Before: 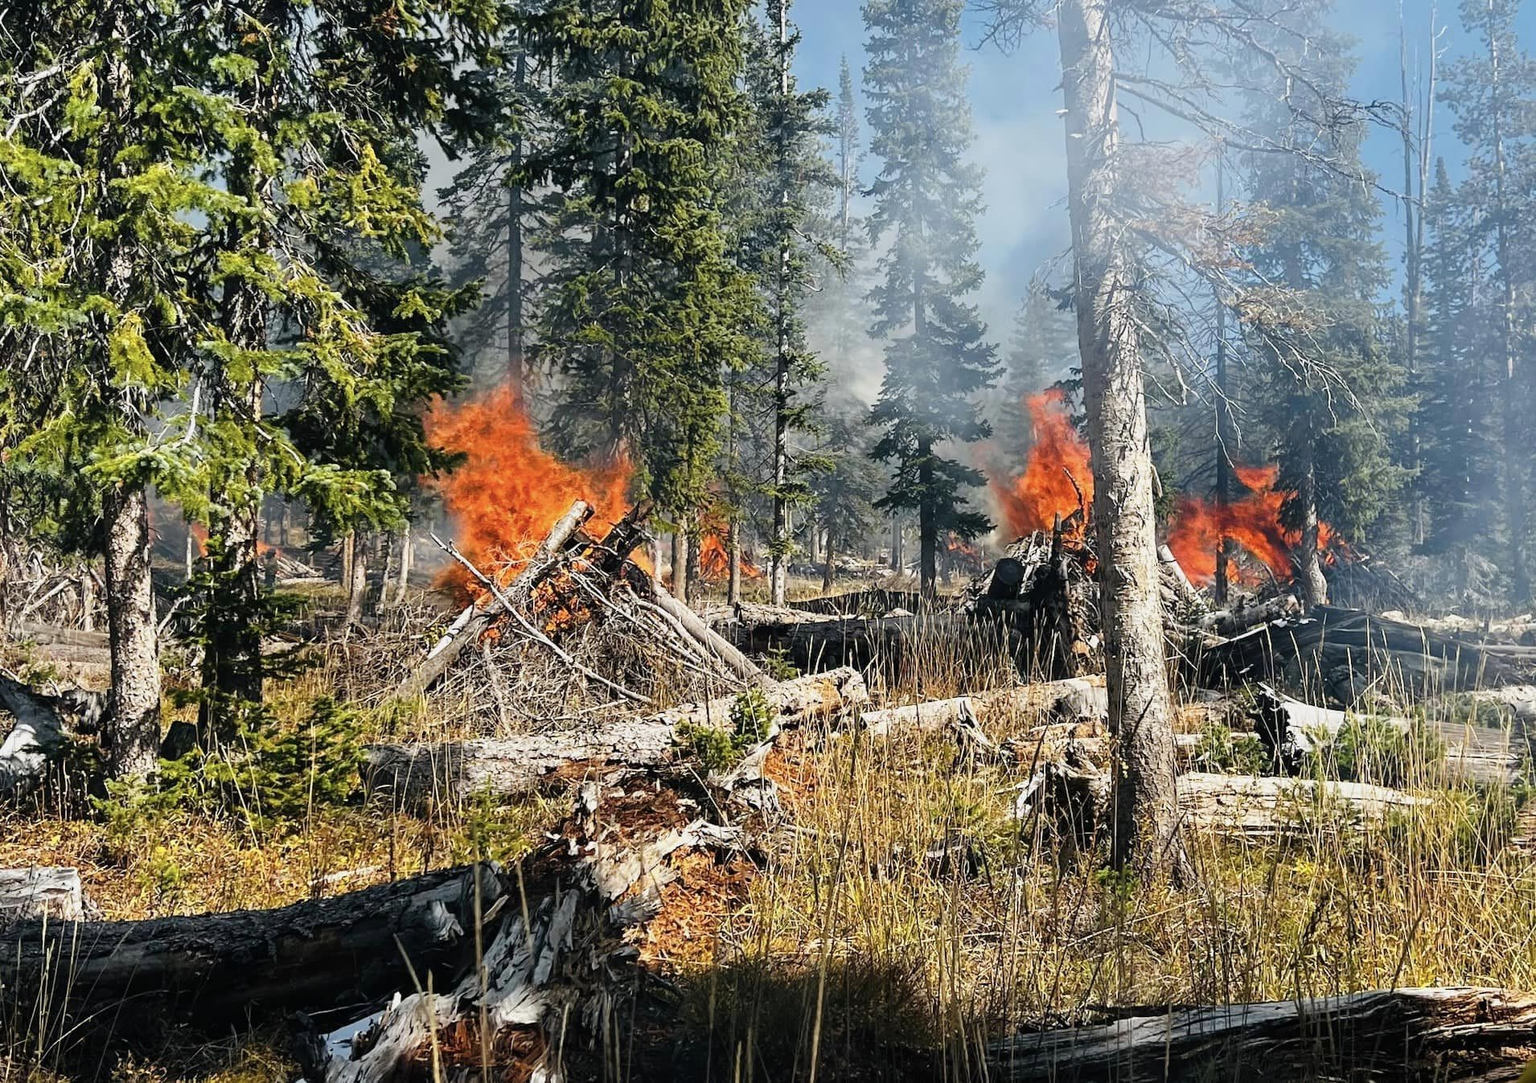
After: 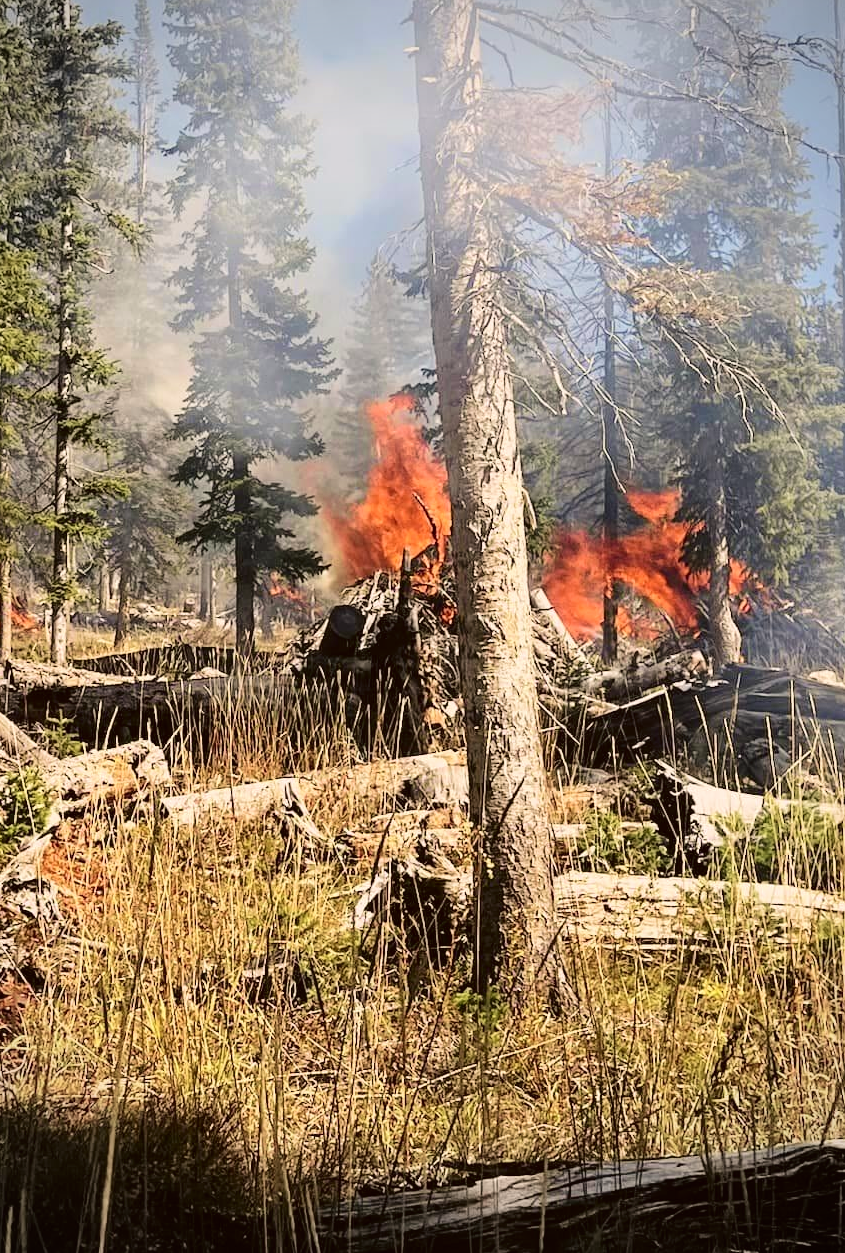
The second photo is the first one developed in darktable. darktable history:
color correction: highlights a* 6.27, highlights b* 8.19, shadows a* 5.94, shadows b* 7.23, saturation 0.9
tone curve: curves: ch0 [(0, 0.01) (0.052, 0.045) (0.136, 0.133) (0.29, 0.332) (0.453, 0.531) (0.676, 0.751) (0.89, 0.919) (1, 1)]; ch1 [(0, 0) (0.094, 0.081) (0.285, 0.299) (0.385, 0.403) (0.446, 0.443) (0.502, 0.5) (0.544, 0.552) (0.589, 0.612) (0.722, 0.728) (1, 1)]; ch2 [(0, 0) (0.257, 0.217) (0.43, 0.421) (0.498, 0.507) (0.531, 0.544) (0.56, 0.579) (0.625, 0.642) (1, 1)], color space Lab, independent channels, preserve colors none
vignetting: on, module defaults
velvia: on, module defaults
crop: left 47.628%, top 6.643%, right 7.874%
